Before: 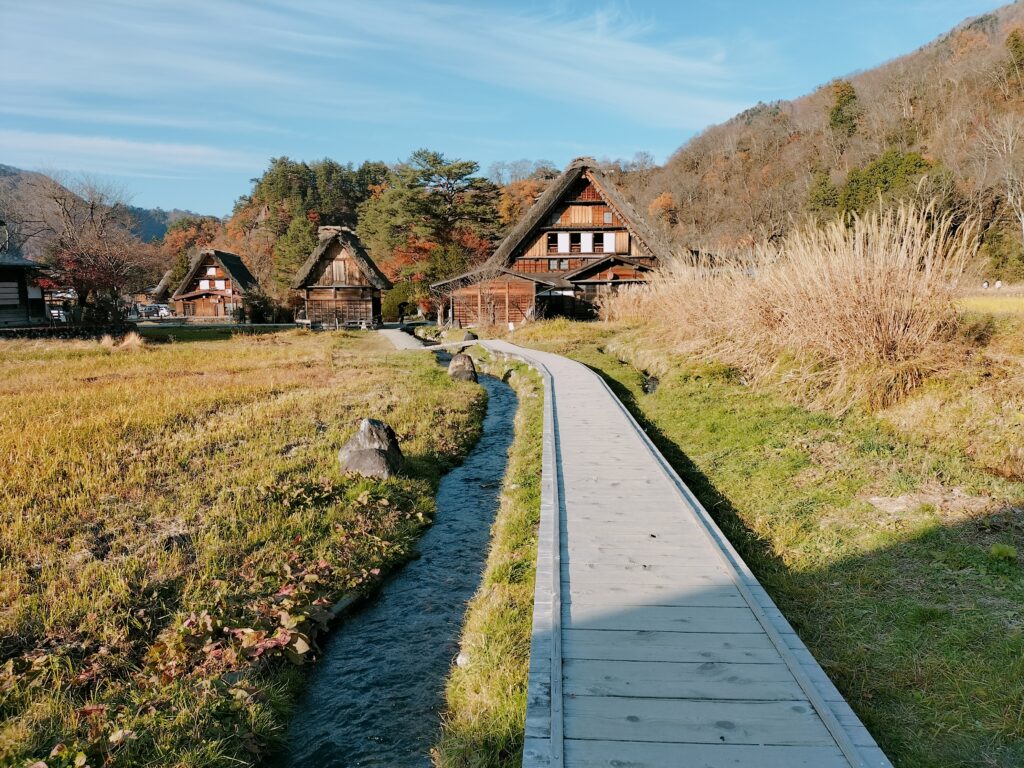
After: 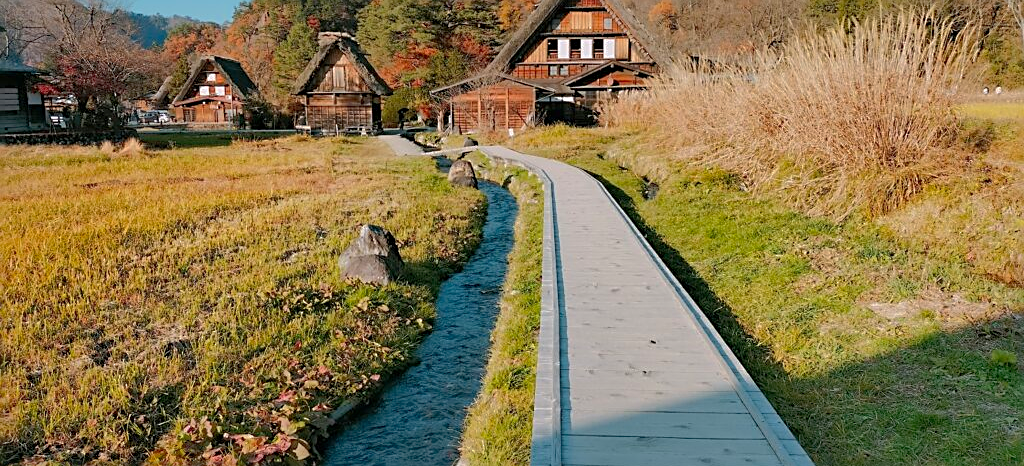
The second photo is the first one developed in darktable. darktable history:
sharpen: on, module defaults
crop and rotate: top 25.357%, bottom 13.942%
color zones: curves: ch0 [(0, 0.5) (0.143, 0.5) (0.286, 0.5) (0.429, 0.5) (0.571, 0.5) (0.714, 0.476) (0.857, 0.5) (1, 0.5)]; ch2 [(0, 0.5) (0.143, 0.5) (0.286, 0.5) (0.429, 0.5) (0.571, 0.5) (0.714, 0.487) (0.857, 0.5) (1, 0.5)]
shadows and highlights: highlights -60
